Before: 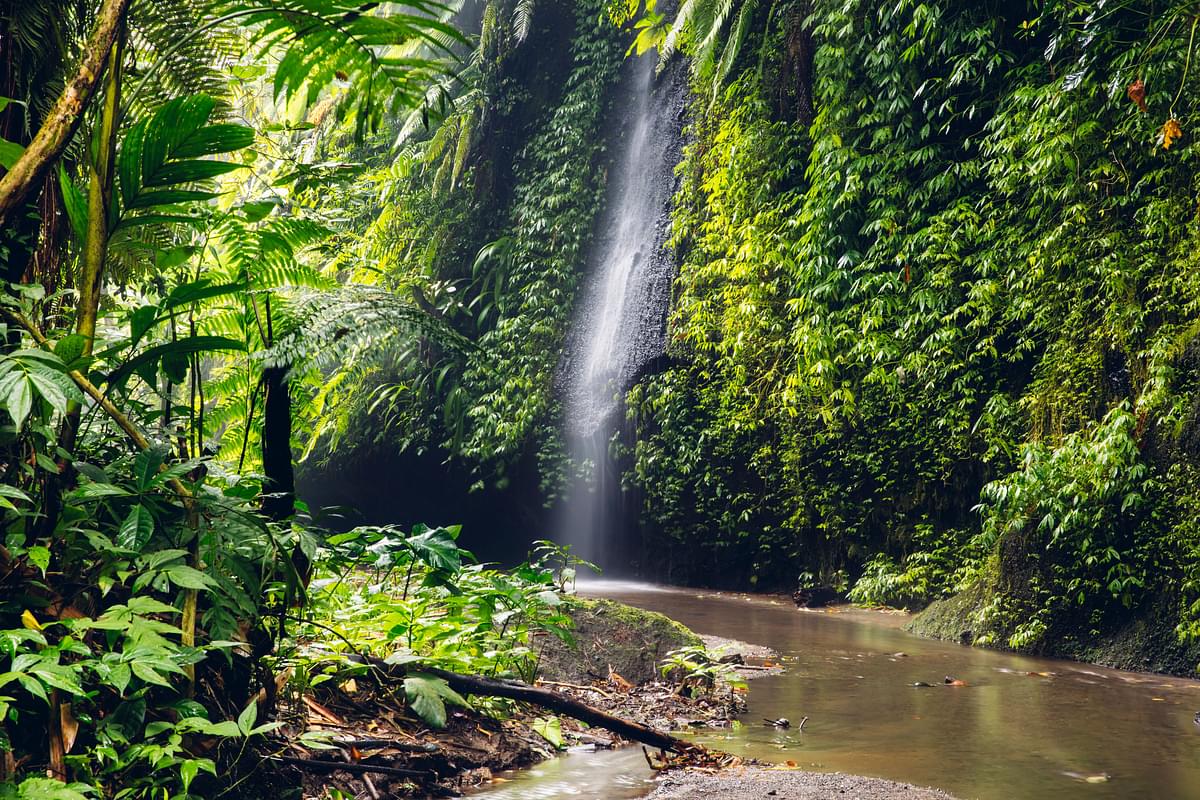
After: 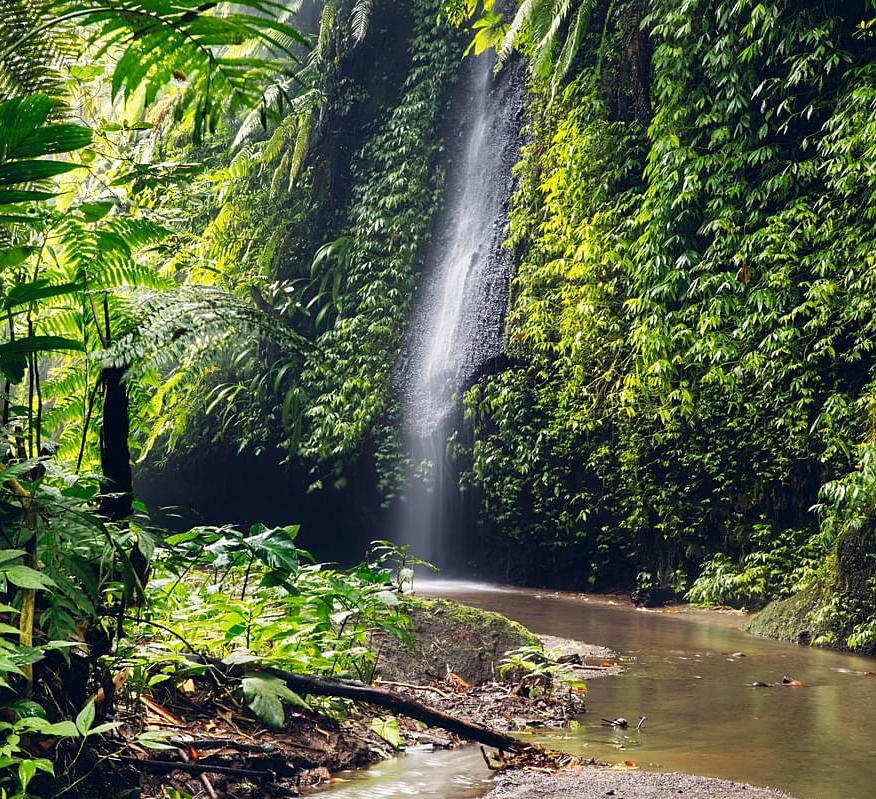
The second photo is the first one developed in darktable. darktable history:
crop: left 13.523%, right 13.463%
sharpen: amount 0.2
